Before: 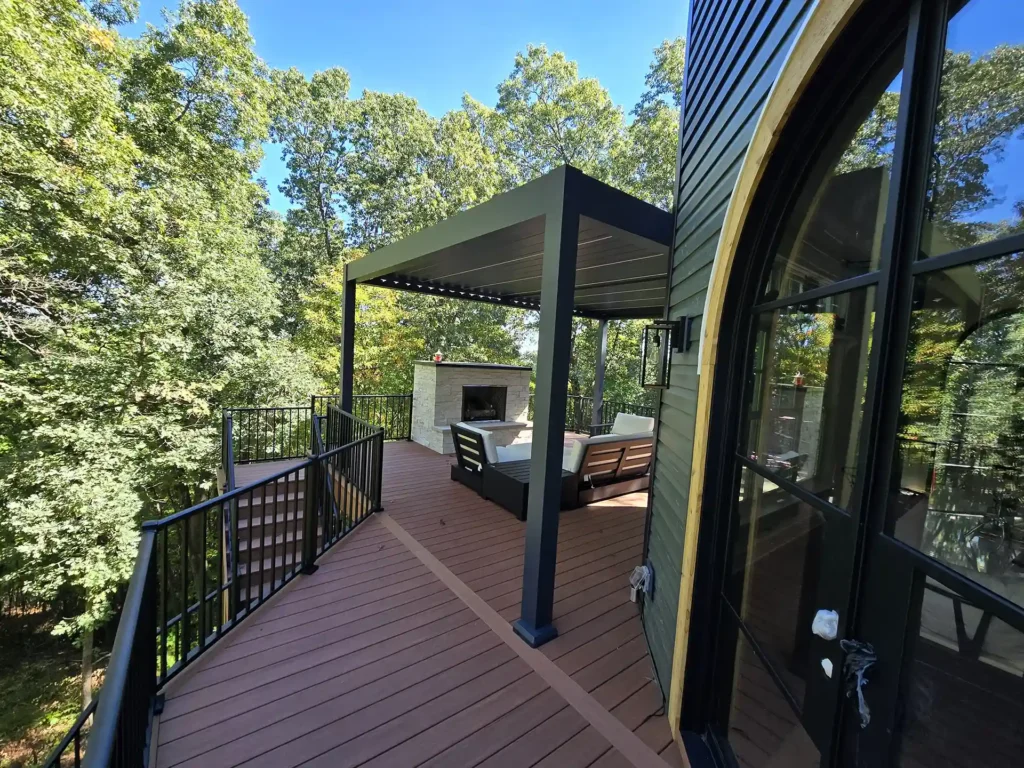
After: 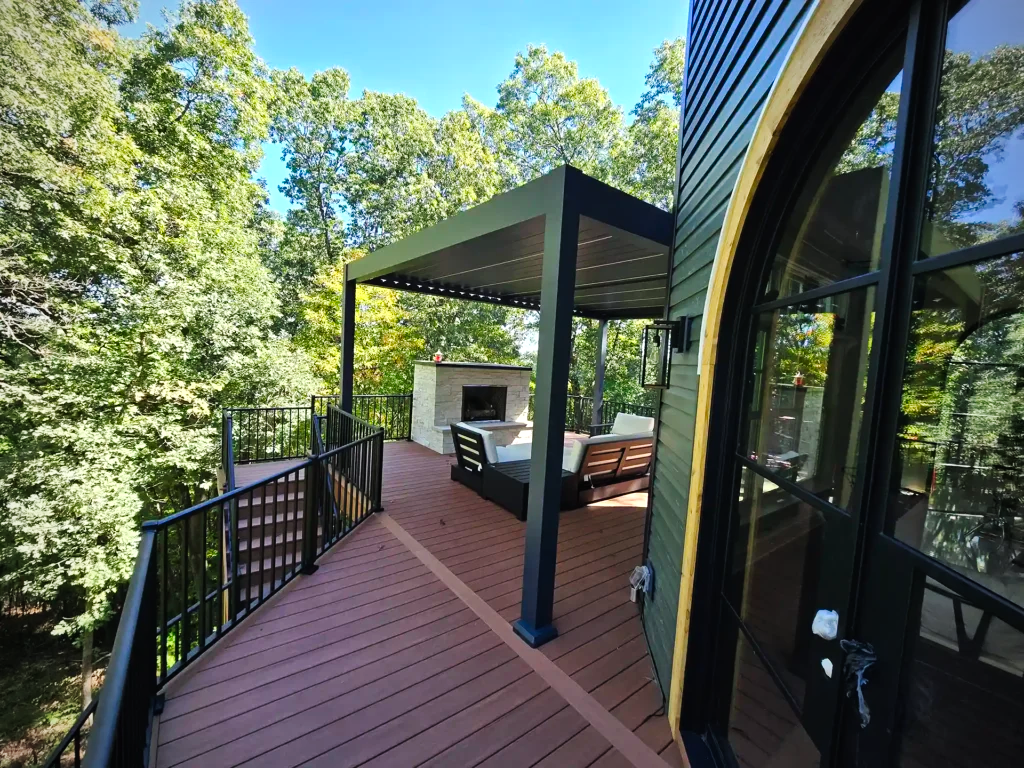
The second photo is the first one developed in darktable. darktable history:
tone curve: curves: ch0 [(0, 0.01) (0.037, 0.032) (0.131, 0.108) (0.275, 0.258) (0.483, 0.512) (0.61, 0.661) (0.696, 0.742) (0.792, 0.834) (0.911, 0.936) (0.997, 0.995)]; ch1 [(0, 0) (0.308, 0.29) (0.425, 0.411) (0.503, 0.502) (0.551, 0.563) (0.683, 0.706) (0.746, 0.77) (1, 1)]; ch2 [(0, 0) (0.246, 0.233) (0.36, 0.352) (0.415, 0.415) (0.485, 0.487) (0.502, 0.502) (0.525, 0.523) (0.545, 0.552) (0.587, 0.6) (0.636, 0.652) (0.711, 0.729) (0.845, 0.855) (0.998, 0.977)], preserve colors none
levels: levels [0, 0.476, 0.951]
vignetting: on, module defaults
